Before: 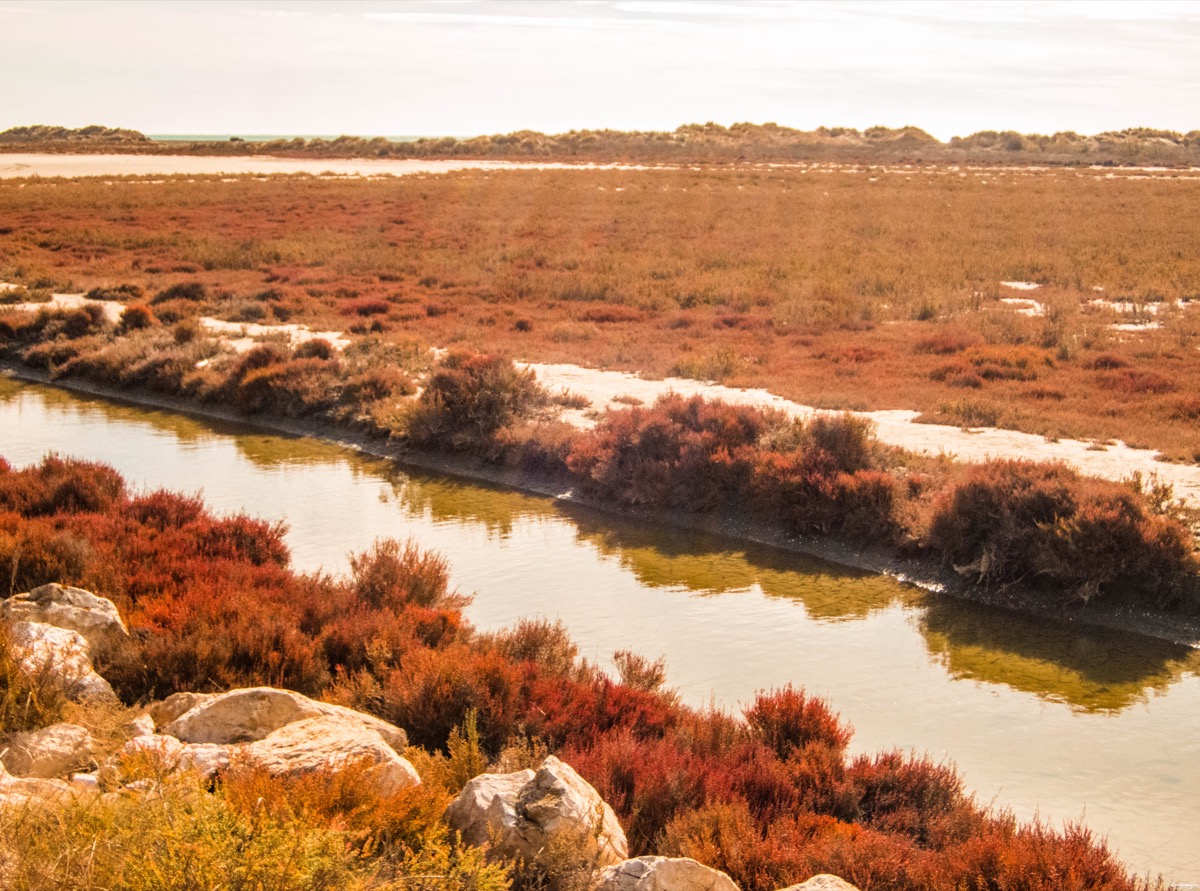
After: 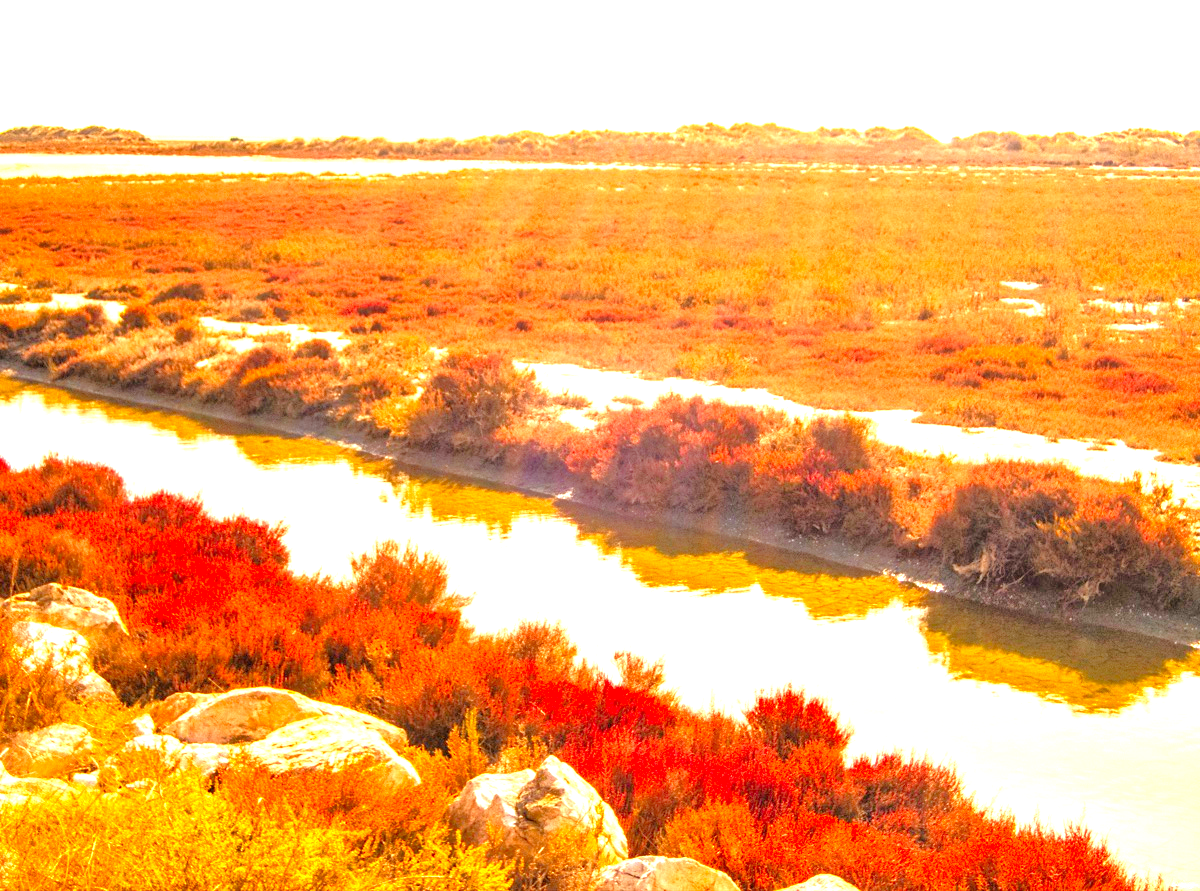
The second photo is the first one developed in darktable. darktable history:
tone equalizer: -7 EV 0.15 EV, -6 EV 0.6 EV, -5 EV 1.15 EV, -4 EV 1.33 EV, -3 EV 1.15 EV, -2 EV 0.6 EV, -1 EV 0.15 EV, mask exposure compensation -0.5 EV
color correction: saturation 1.32
exposure: black level correction 0, exposure 1.379 EV, compensate exposure bias true, compensate highlight preservation false
contrast brightness saturation: contrast 0.04, saturation 0.16
